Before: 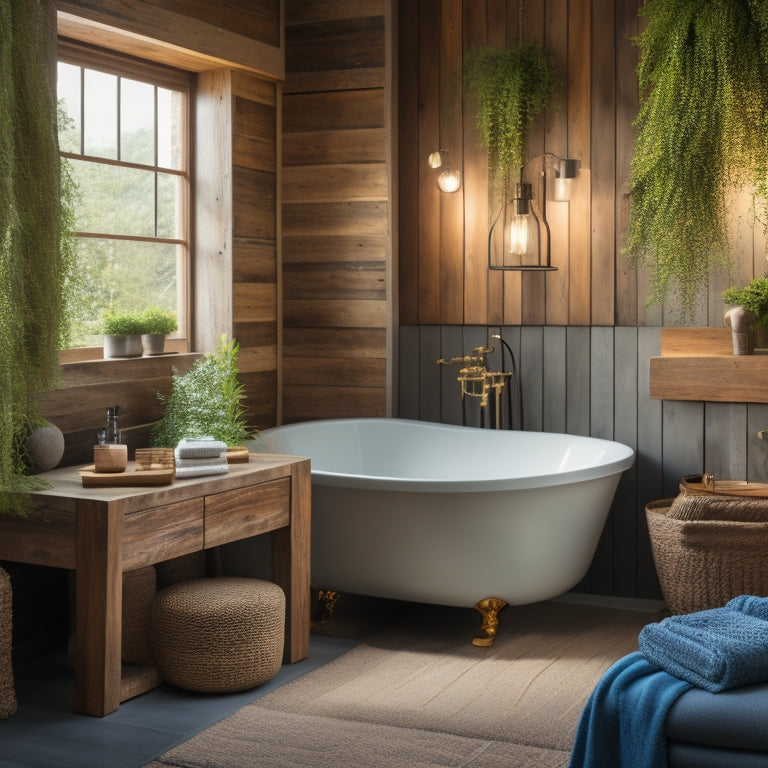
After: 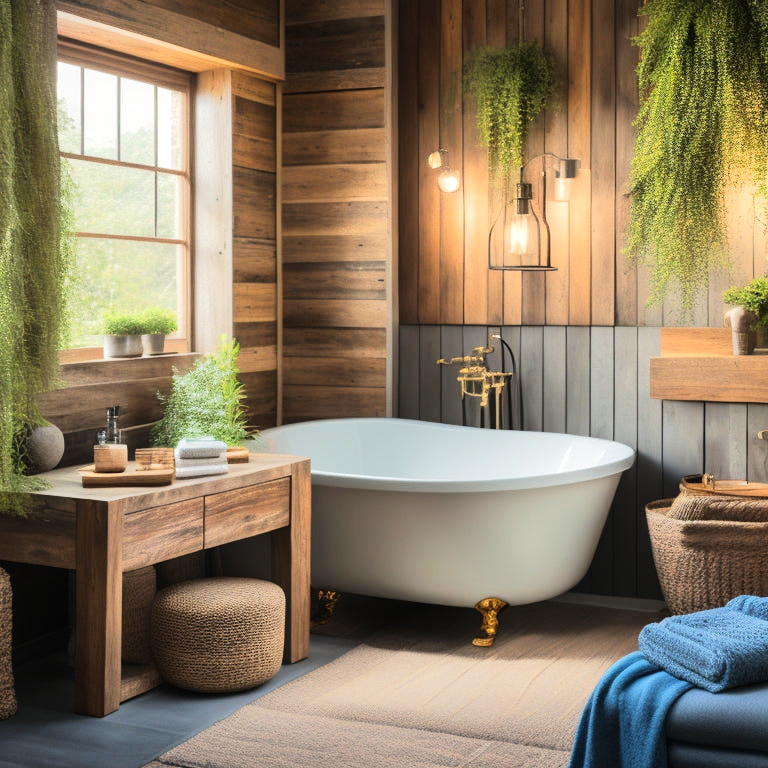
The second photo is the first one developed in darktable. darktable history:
tone equalizer: -7 EV 0.146 EV, -6 EV 0.577 EV, -5 EV 1.11 EV, -4 EV 1.31 EV, -3 EV 1.16 EV, -2 EV 0.6 EV, -1 EV 0.164 EV, edges refinement/feathering 500, mask exposure compensation -1.57 EV, preserve details no
